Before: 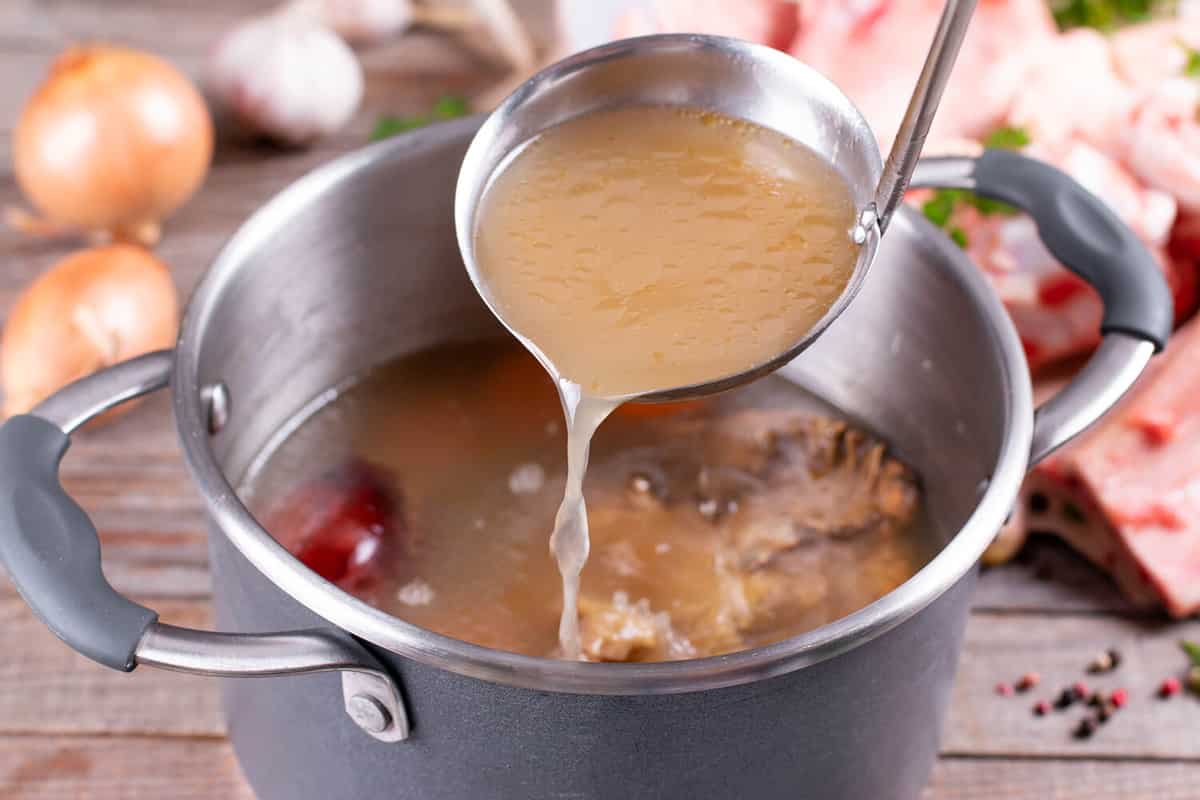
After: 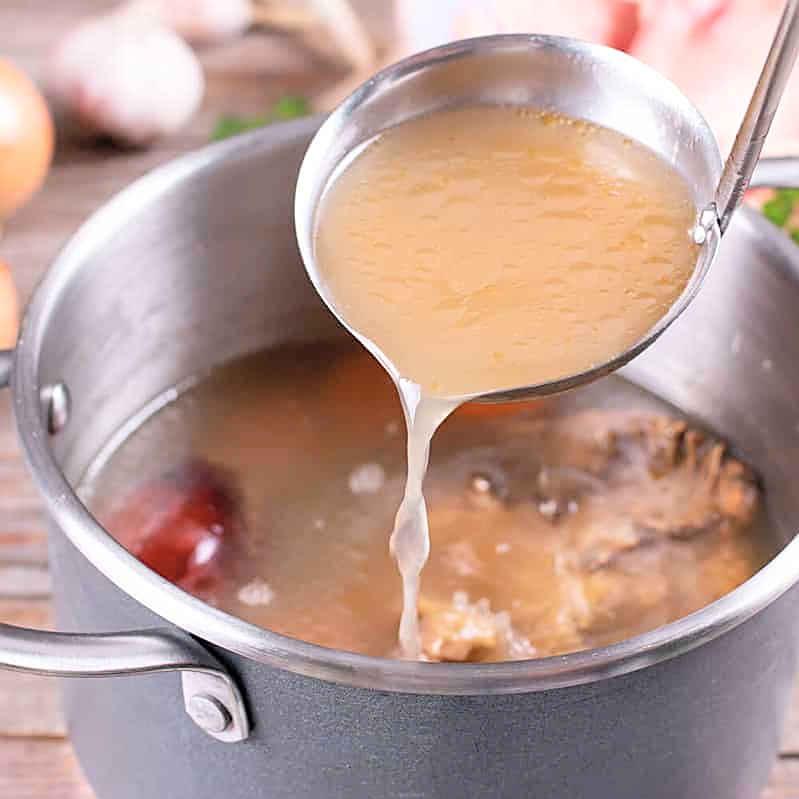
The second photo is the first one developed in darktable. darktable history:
contrast brightness saturation: contrast 0.136, brightness 0.222
sharpen: on, module defaults
crop and rotate: left 13.371%, right 19.982%
